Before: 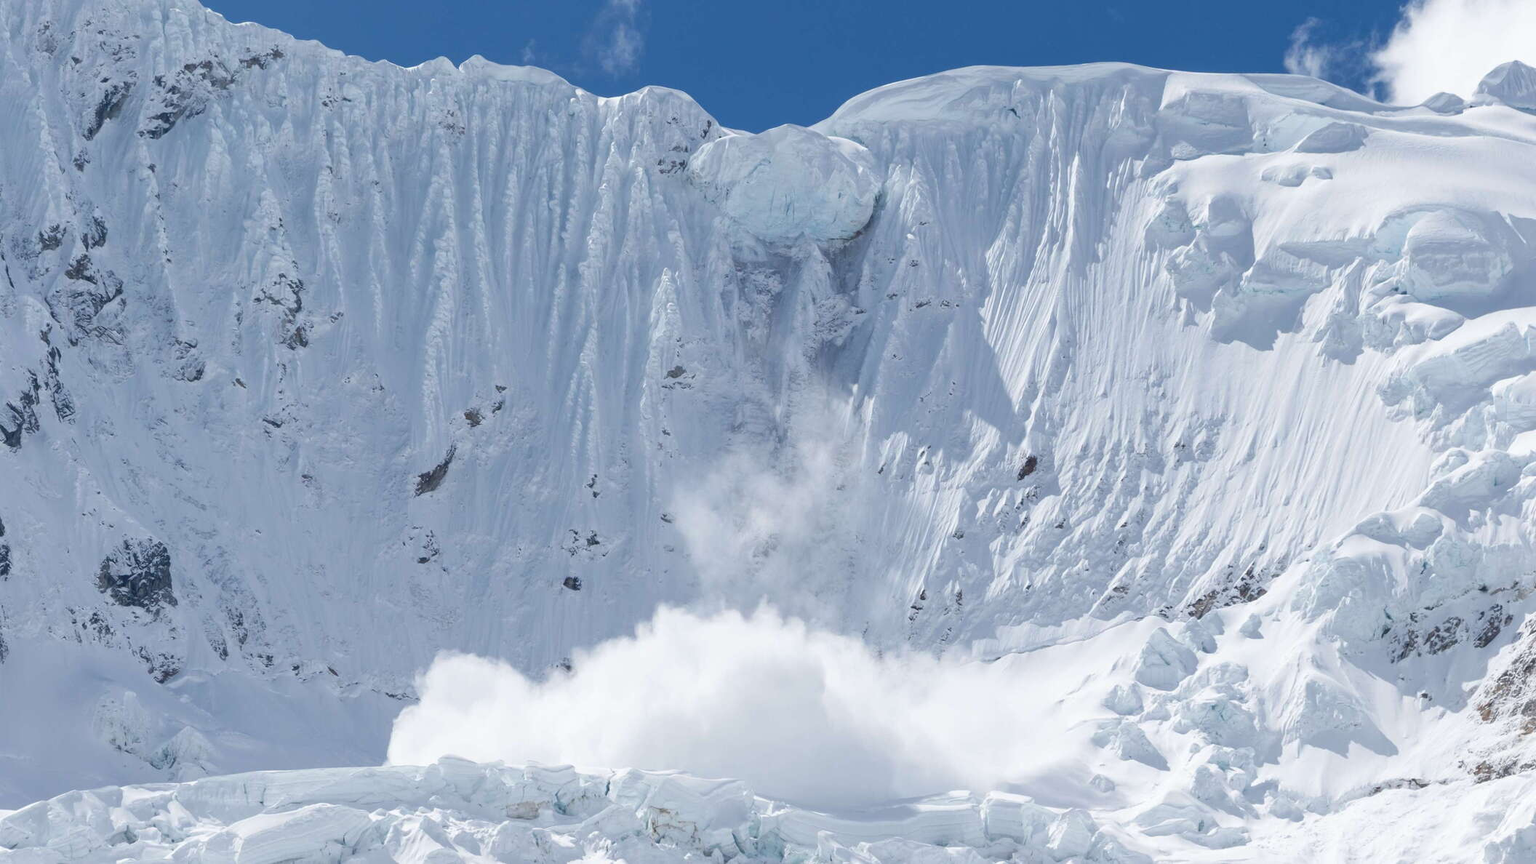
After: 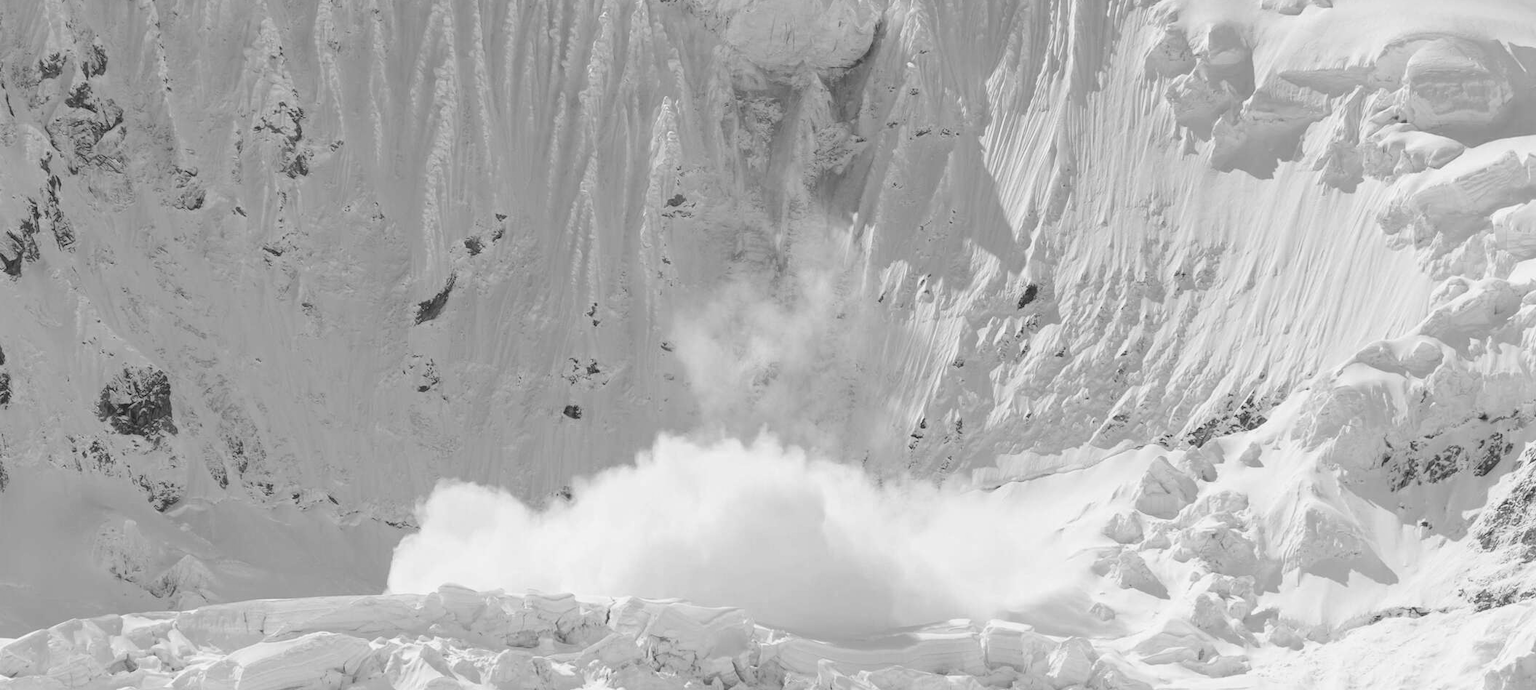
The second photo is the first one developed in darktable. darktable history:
crop and rotate: top 19.998%
white balance: red 1.123, blue 0.83
color zones: curves: ch0 [(0, 0.613) (0.01, 0.613) (0.245, 0.448) (0.498, 0.529) (0.642, 0.665) (0.879, 0.777) (0.99, 0.613)]; ch1 [(0, 0.035) (0.121, 0.189) (0.259, 0.197) (0.415, 0.061) (0.589, 0.022) (0.732, 0.022) (0.857, 0.026) (0.991, 0.053)]
monochrome: on, module defaults
